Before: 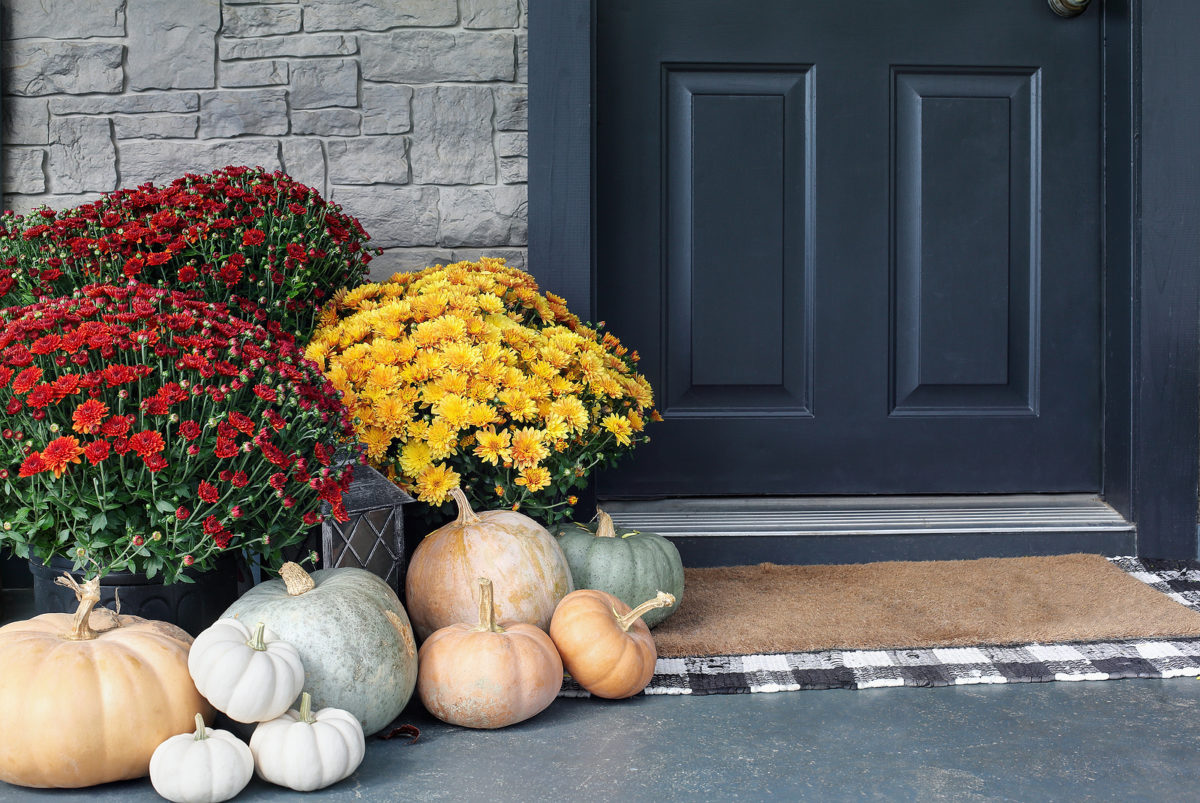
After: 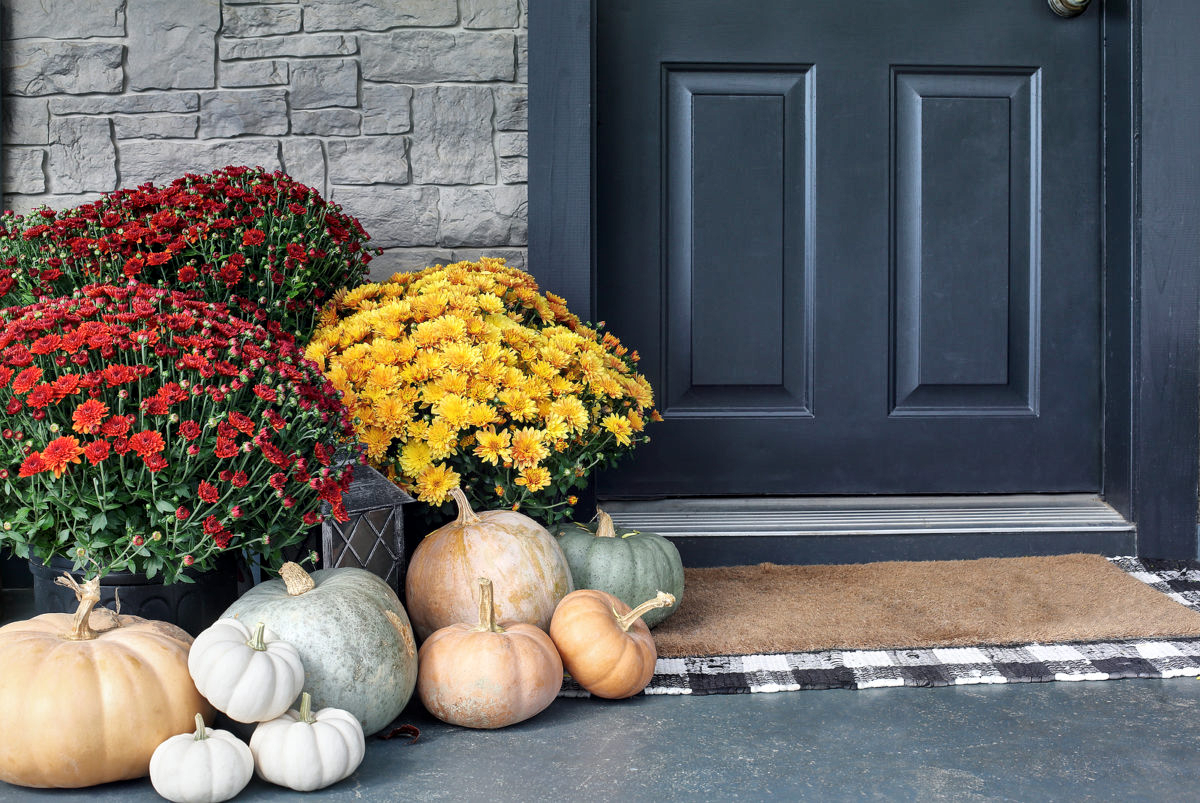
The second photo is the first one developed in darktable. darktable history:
shadows and highlights: soften with gaussian
local contrast: mode bilateral grid, contrast 20, coarseness 50, detail 132%, midtone range 0.2
